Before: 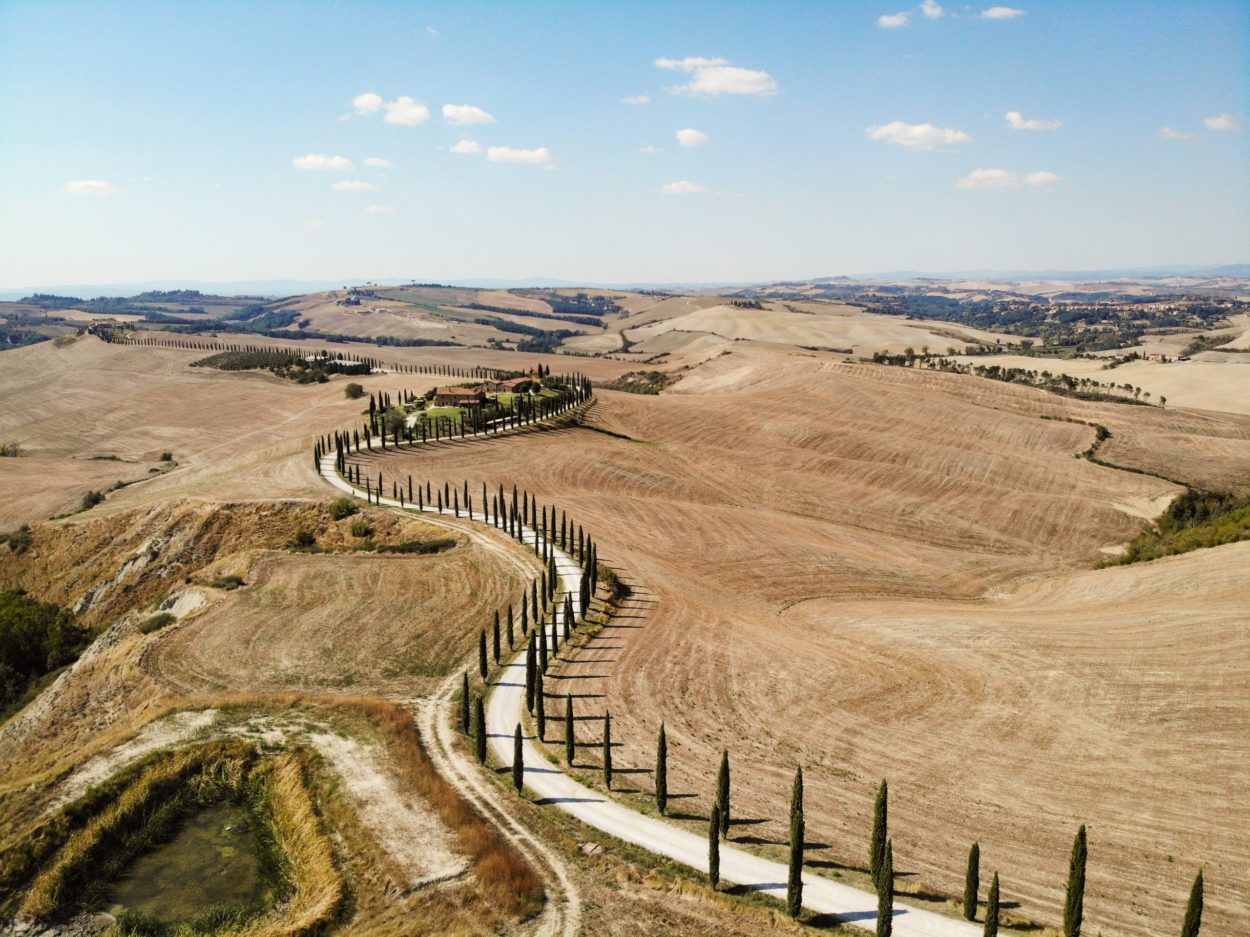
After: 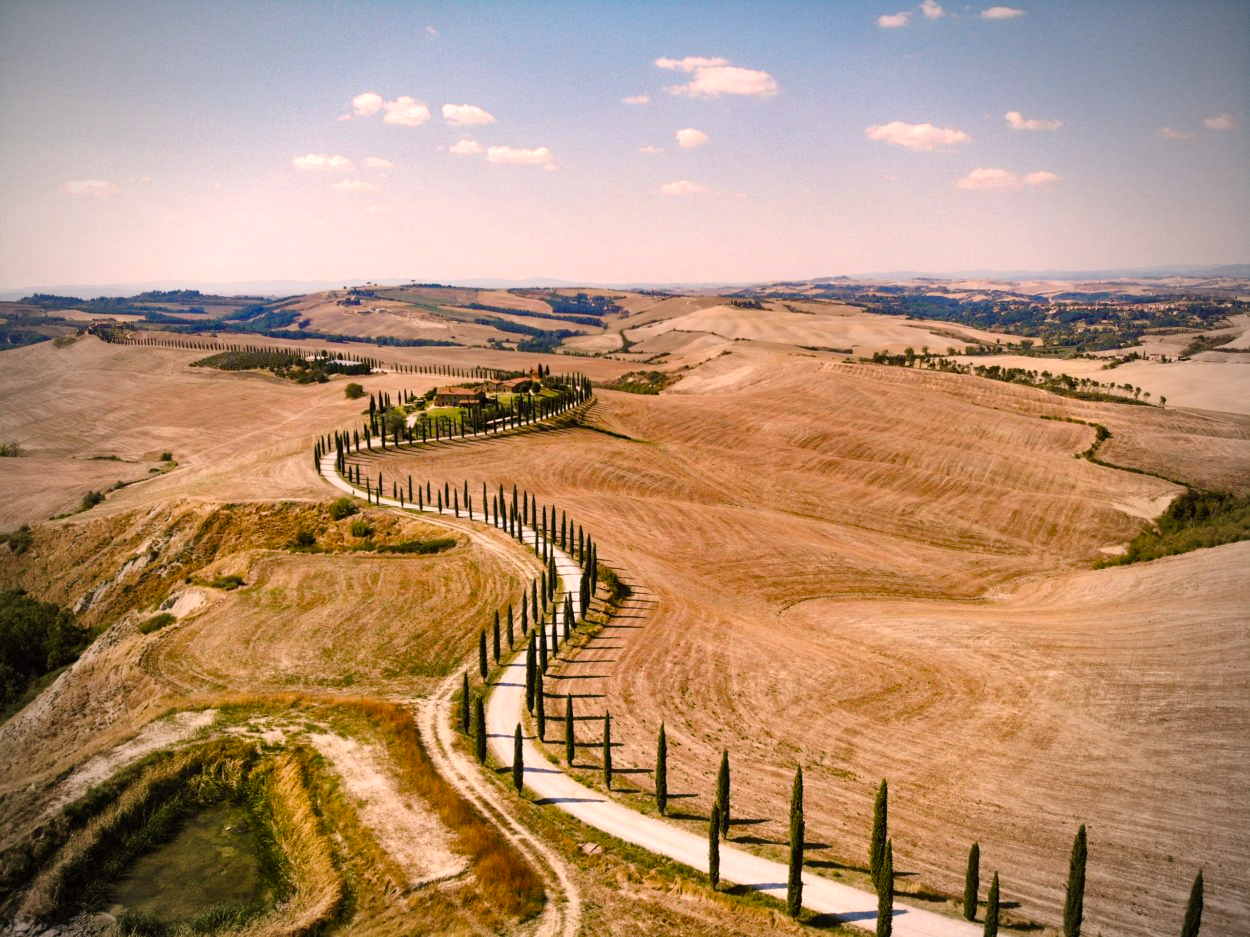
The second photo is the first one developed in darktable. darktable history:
color balance rgb: highlights gain › chroma 4.65%, highlights gain › hue 33.09°, perceptual saturation grading › global saturation 45.106%, perceptual saturation grading › highlights -50.299%, perceptual saturation grading › shadows 30.847%, global vibrance 20.273%
vignetting: fall-off start 73.14%, brightness -0.575, unbound false
exposure: exposure 0.206 EV, compensate highlight preservation false
shadows and highlights: low approximation 0.01, soften with gaussian
